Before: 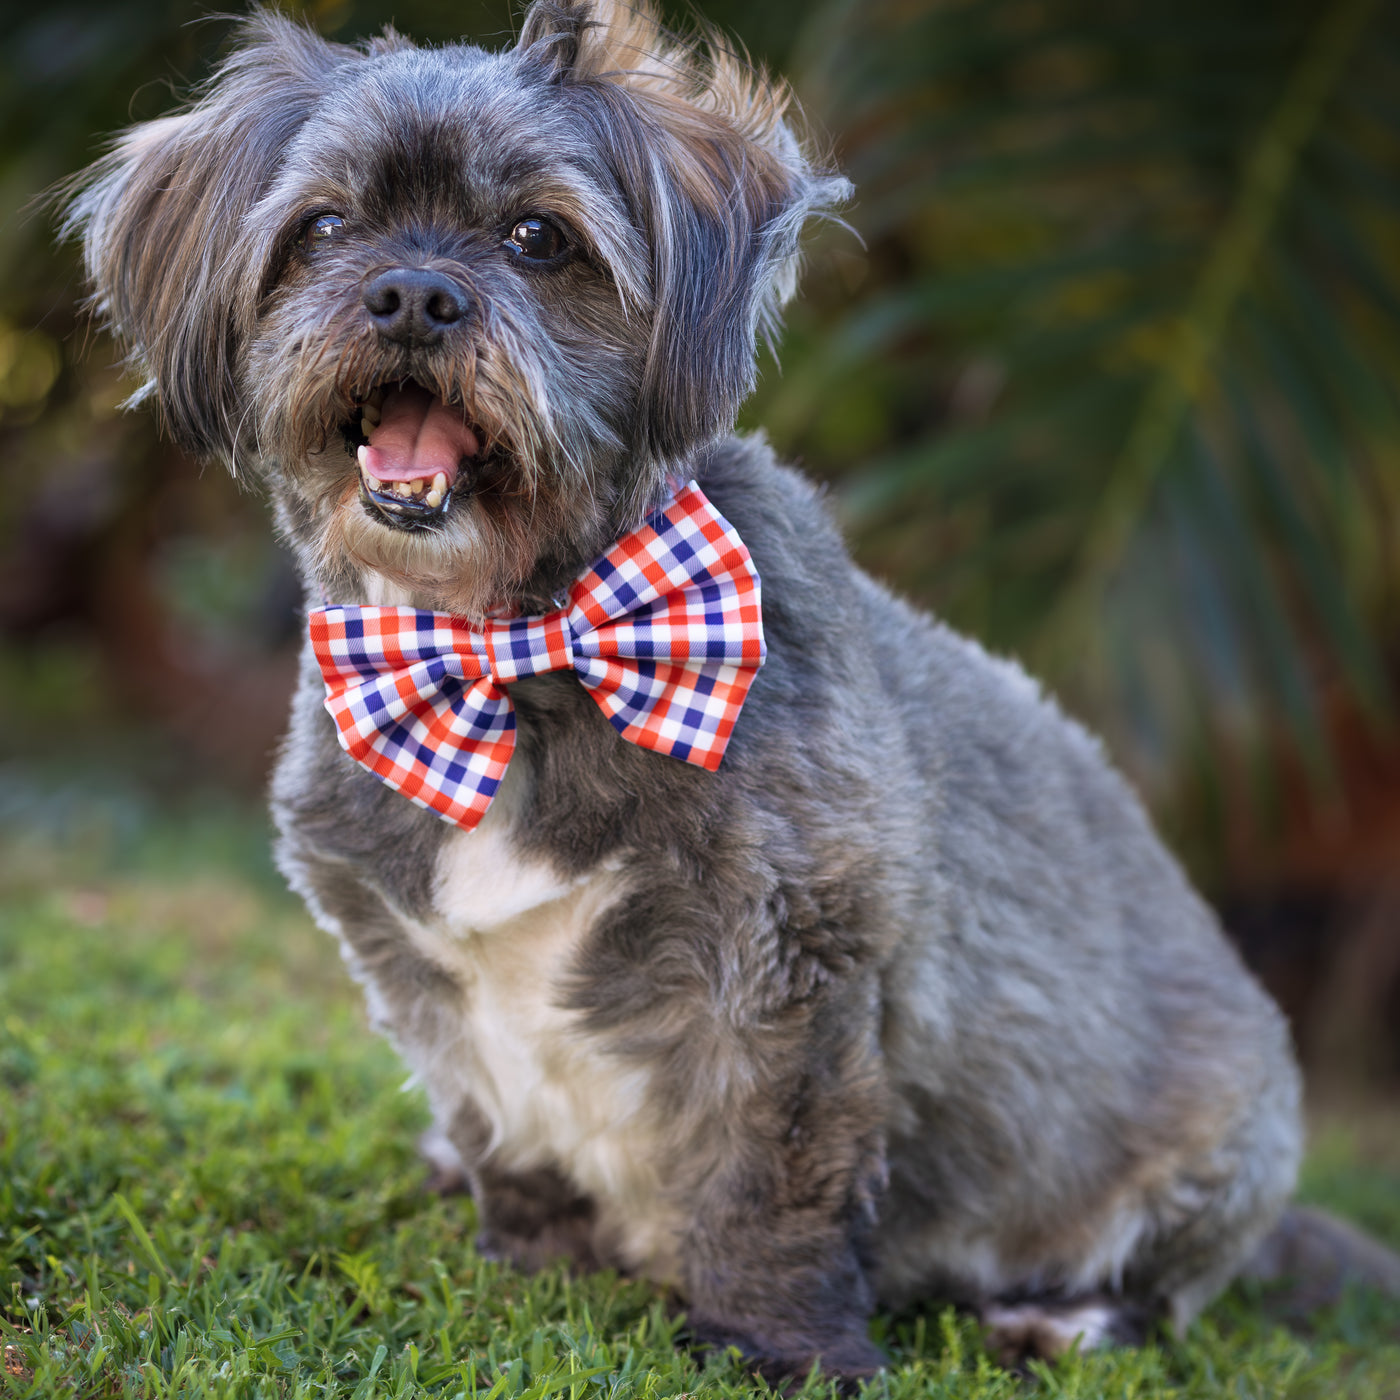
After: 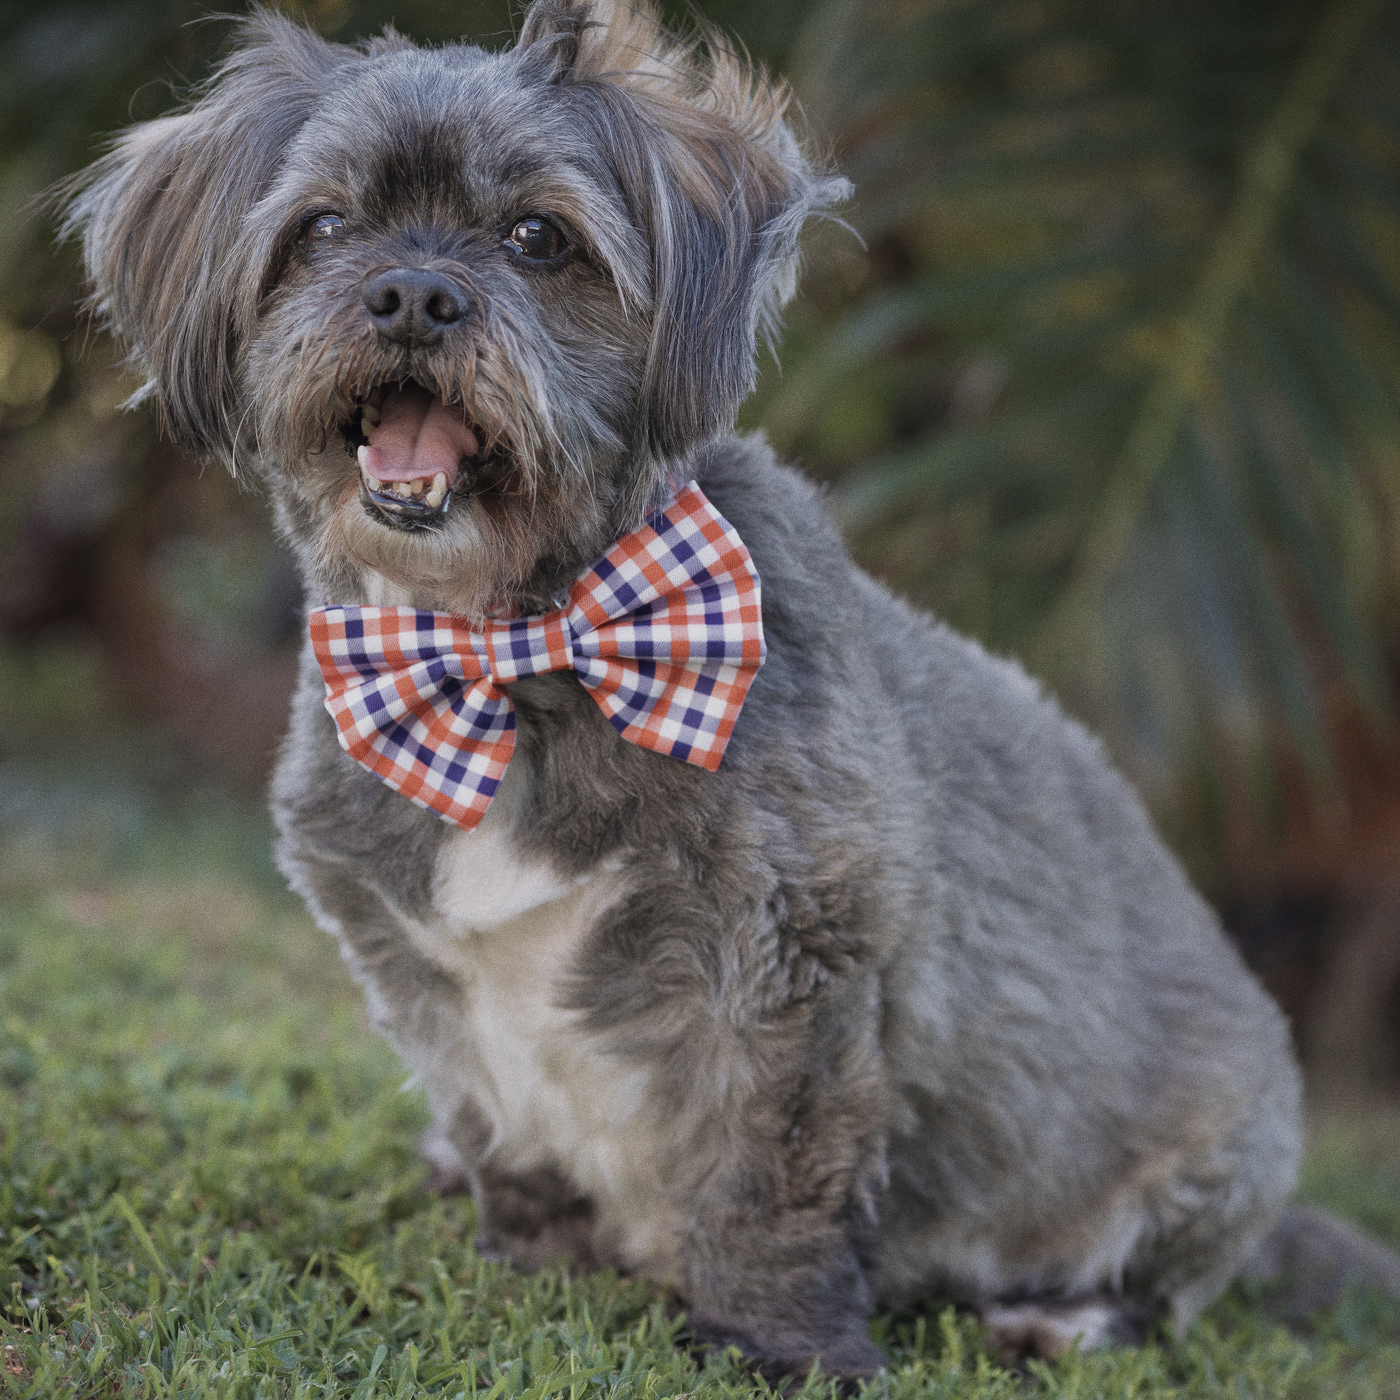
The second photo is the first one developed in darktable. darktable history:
contrast brightness saturation: contrast -0.05, saturation -0.41
color correction: highlights a* 0.003, highlights b* -0.283
tone equalizer: -8 EV 0.25 EV, -7 EV 0.417 EV, -6 EV 0.417 EV, -5 EV 0.25 EV, -3 EV -0.25 EV, -2 EV -0.417 EV, -1 EV -0.417 EV, +0 EV -0.25 EV, edges refinement/feathering 500, mask exposure compensation -1.57 EV, preserve details guided filter
grain: coarseness 0.09 ISO
